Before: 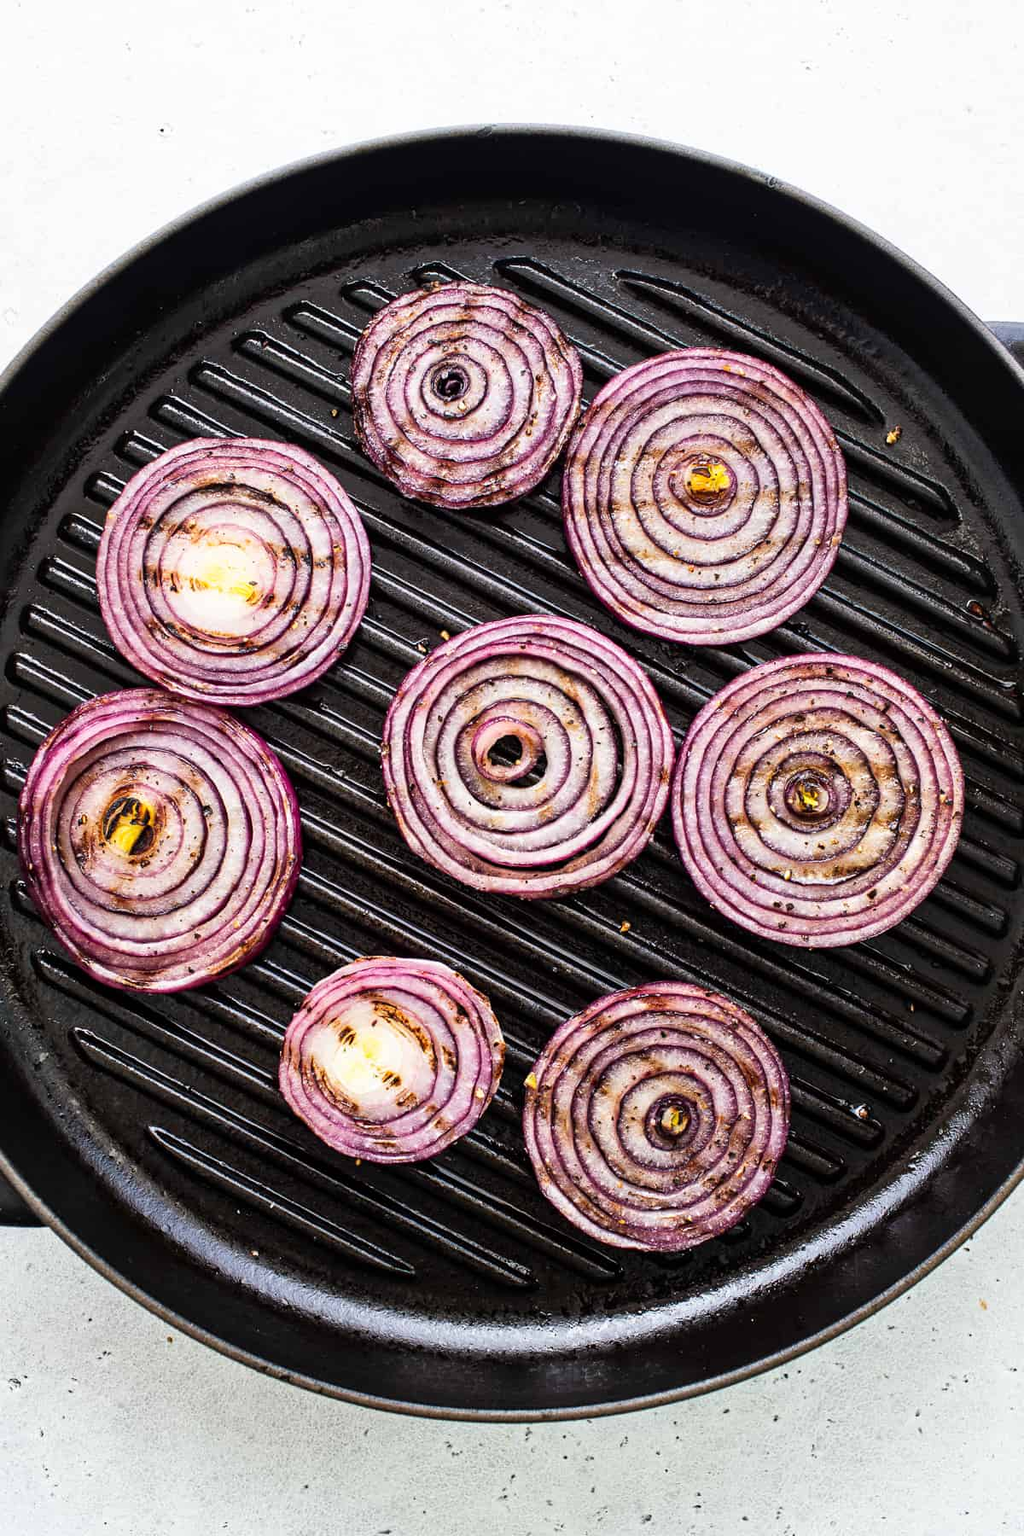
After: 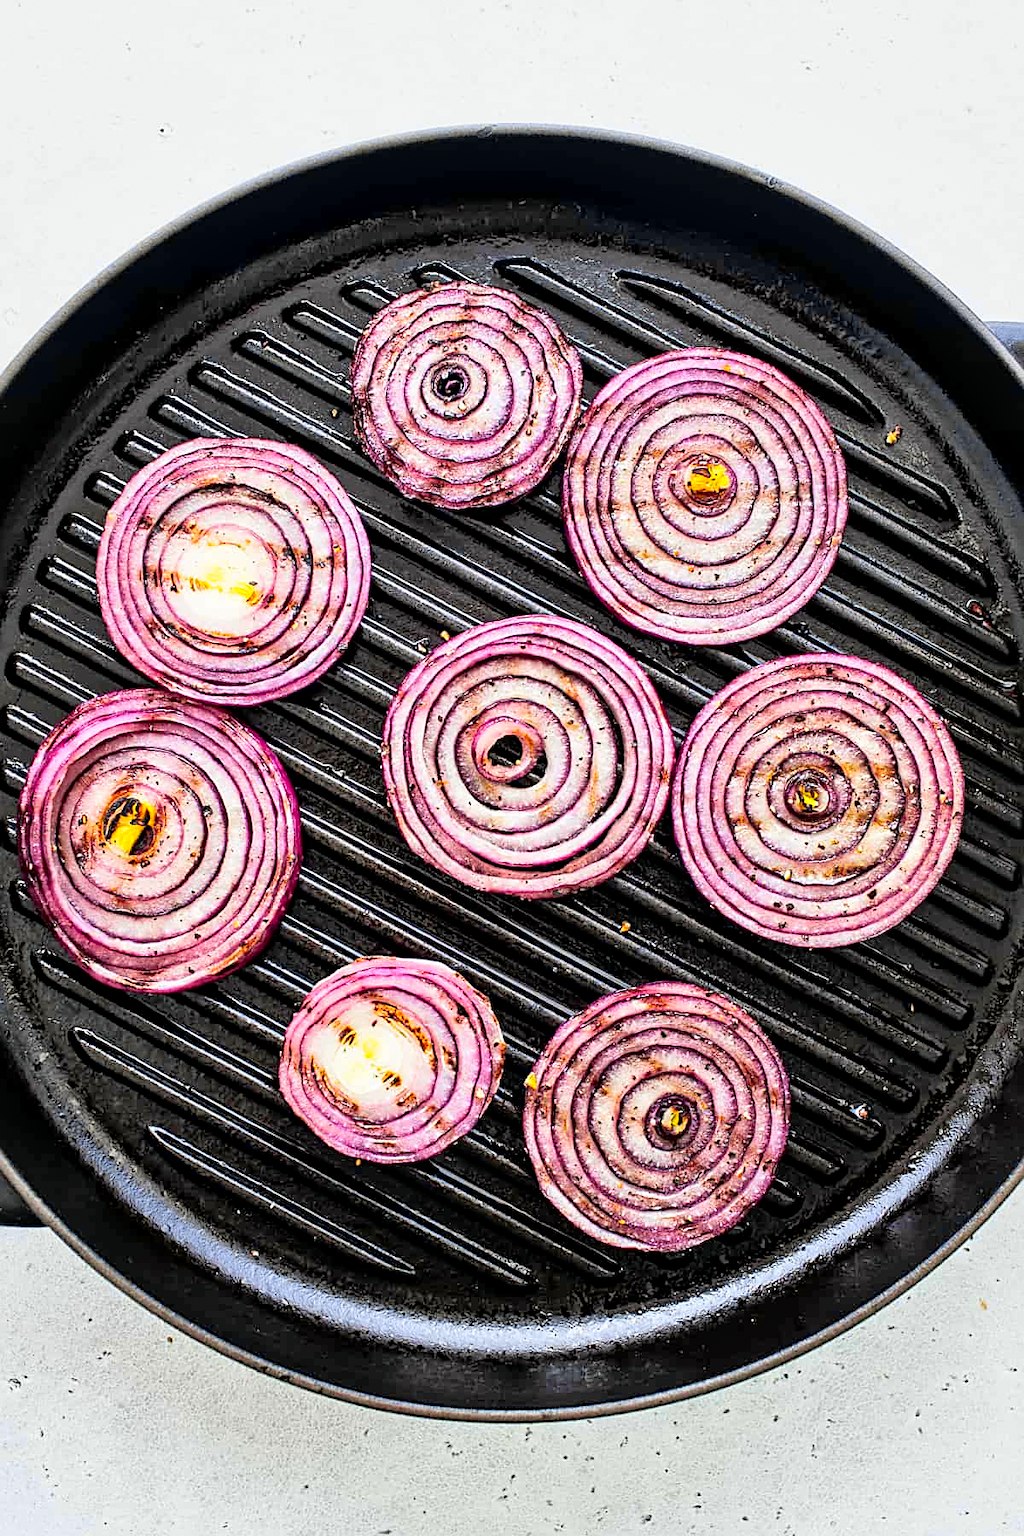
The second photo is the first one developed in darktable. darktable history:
tone equalizer: on, module defaults
tone curve: curves: ch0 [(0, 0) (0.07, 0.052) (0.23, 0.254) (0.486, 0.53) (0.822, 0.825) (0.994, 0.955)]; ch1 [(0, 0) (0.226, 0.261) (0.379, 0.442) (0.469, 0.472) (0.495, 0.495) (0.514, 0.504) (0.561, 0.568) (0.59, 0.612) (1, 1)]; ch2 [(0, 0) (0.269, 0.299) (0.459, 0.441) (0.498, 0.499) (0.523, 0.52) (0.586, 0.569) (0.635, 0.617) (0.659, 0.681) (0.718, 0.764) (1, 1)], color space Lab, independent channels, preserve colors none
grain: coarseness 0.09 ISO, strength 10%
sharpen: on, module defaults
local contrast: mode bilateral grid, contrast 25, coarseness 60, detail 151%, midtone range 0.2
contrast brightness saturation: brightness 0.09, saturation 0.19
